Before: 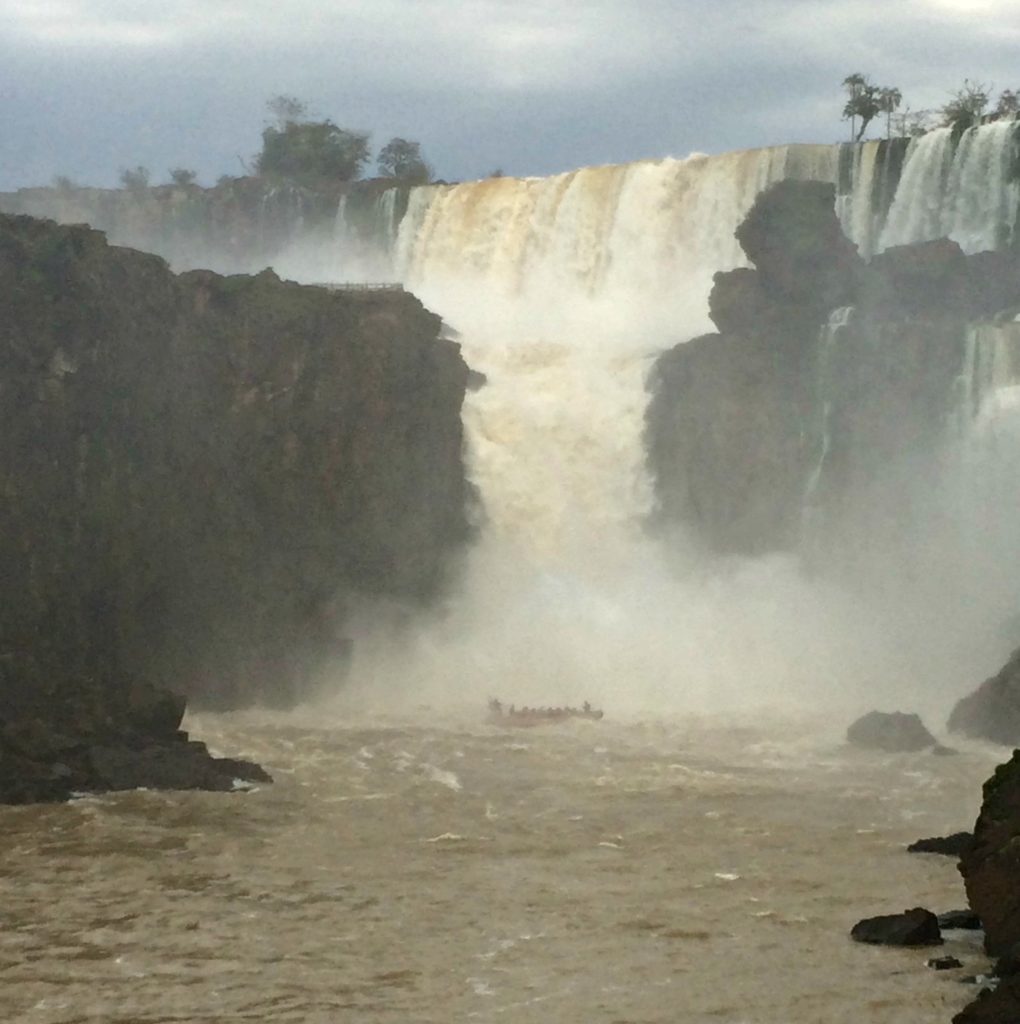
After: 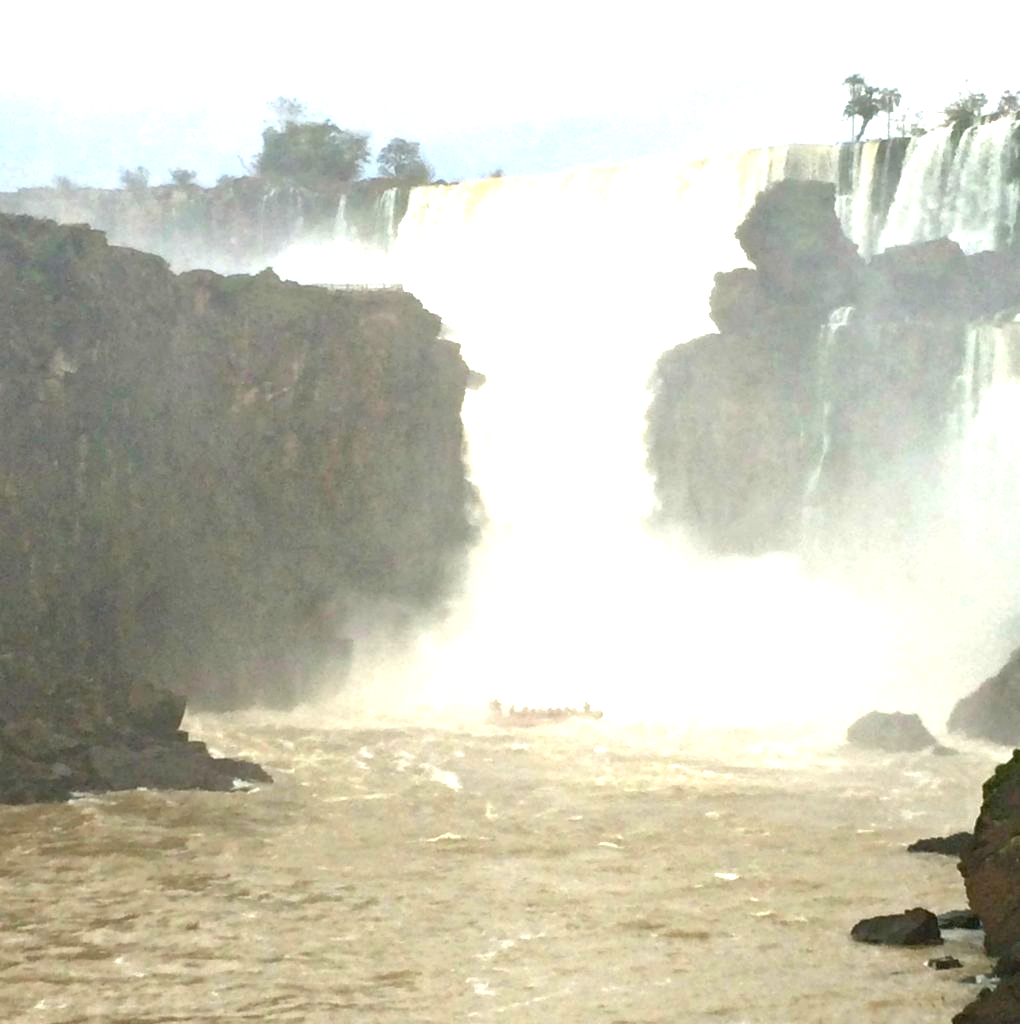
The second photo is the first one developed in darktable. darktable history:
tone equalizer: -8 EV 0.25 EV, -7 EV 0.417 EV, -6 EV 0.417 EV, -5 EV 0.25 EV, -3 EV -0.25 EV, -2 EV -0.417 EV, -1 EV -0.417 EV, +0 EV -0.25 EV, edges refinement/feathering 500, mask exposure compensation -1.57 EV, preserve details guided filter
exposure: black level correction 0, exposure 1.75 EV, compensate exposure bias true, compensate highlight preservation false
